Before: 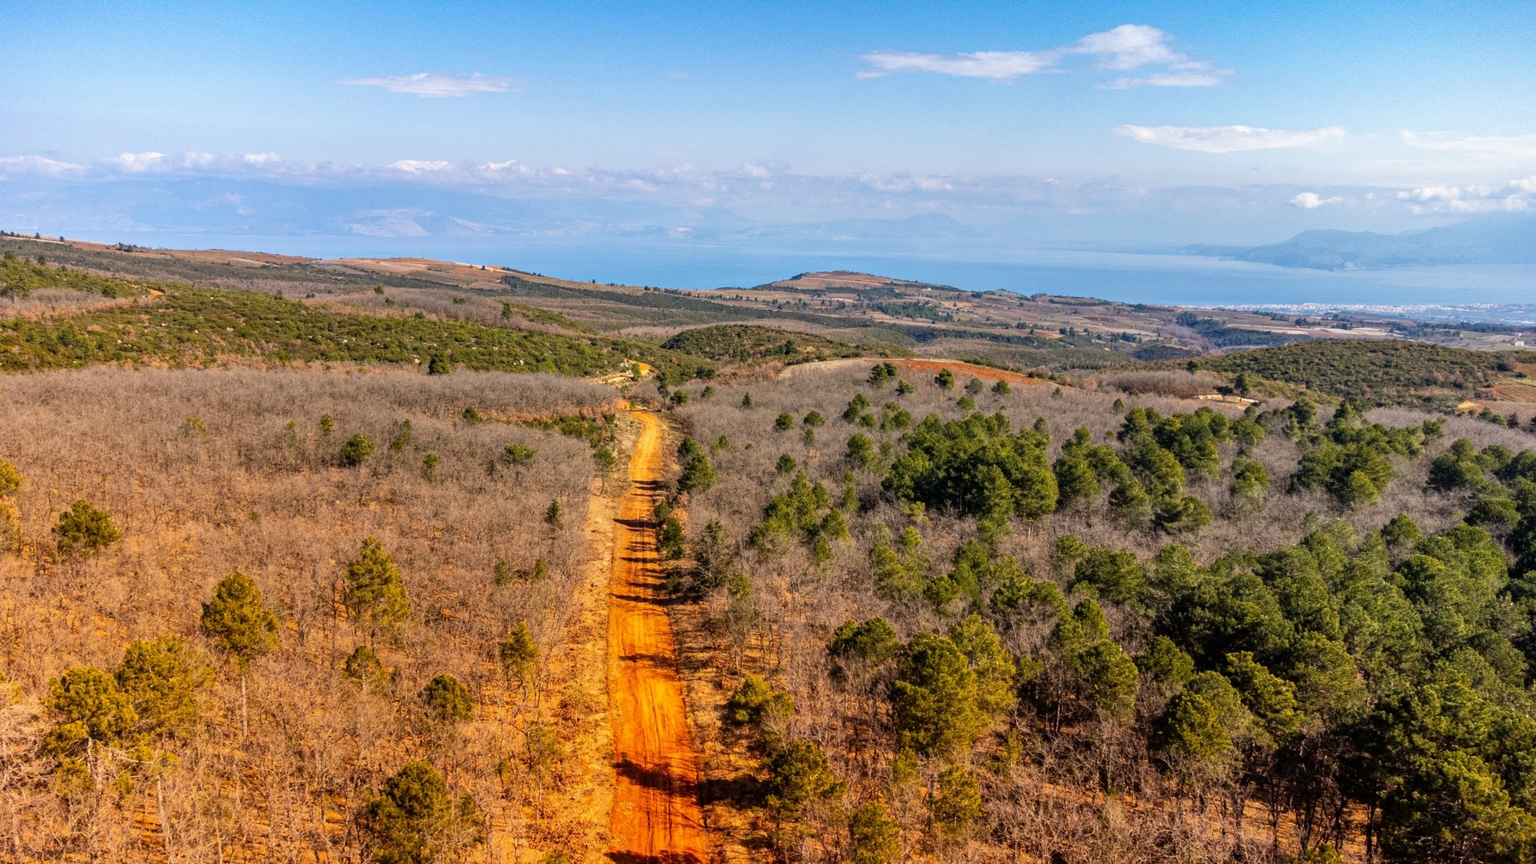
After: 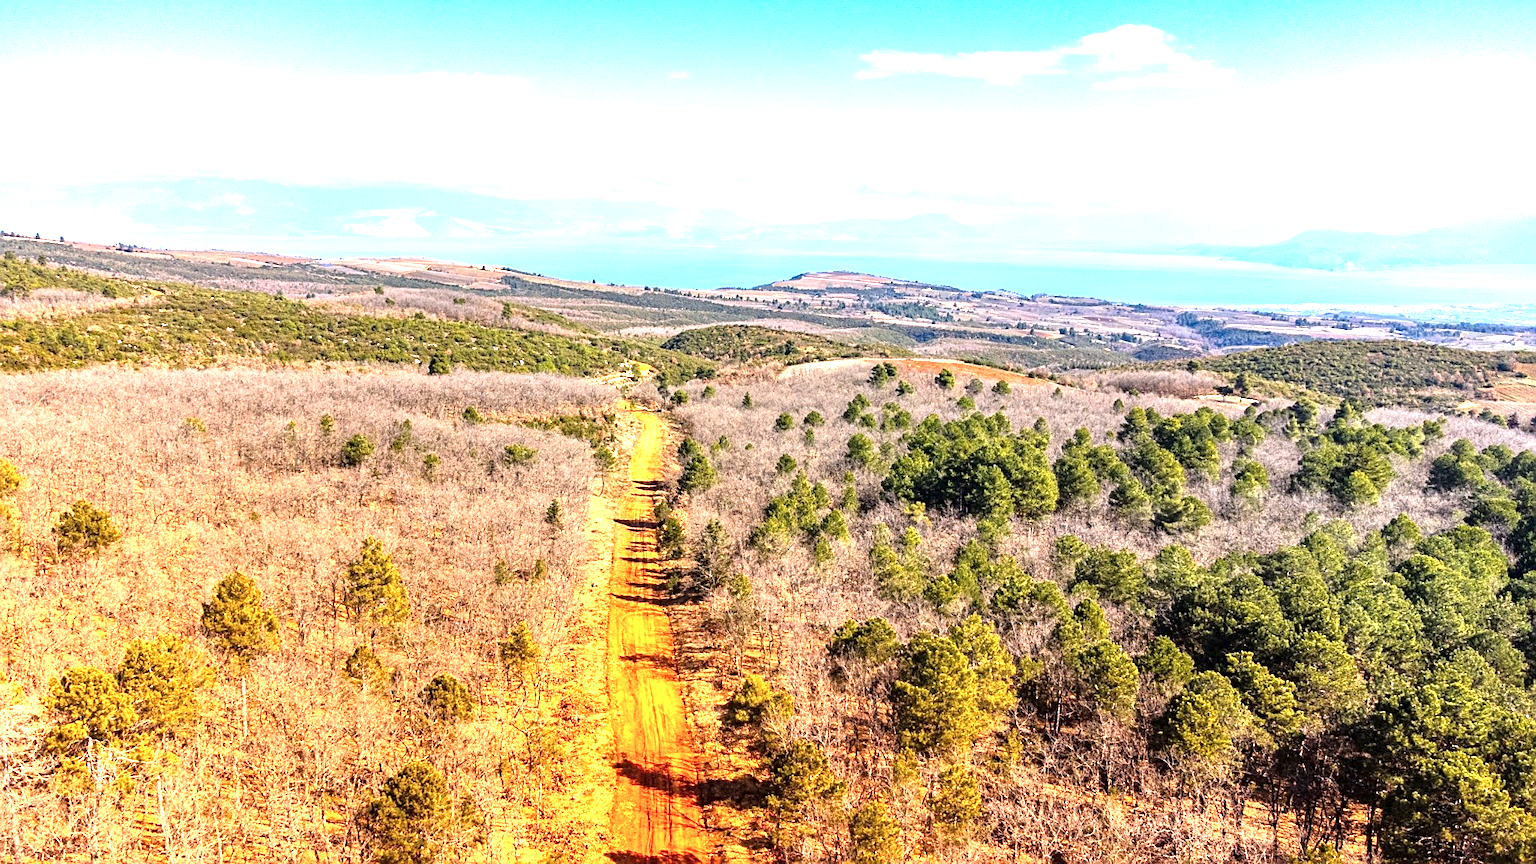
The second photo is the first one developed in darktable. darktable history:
white balance: emerald 1
exposure: exposure 1.5 EV, compensate highlight preservation false
sharpen: on, module defaults
color calibration: illuminant as shot in camera, x 0.358, y 0.373, temperature 4628.91 K
